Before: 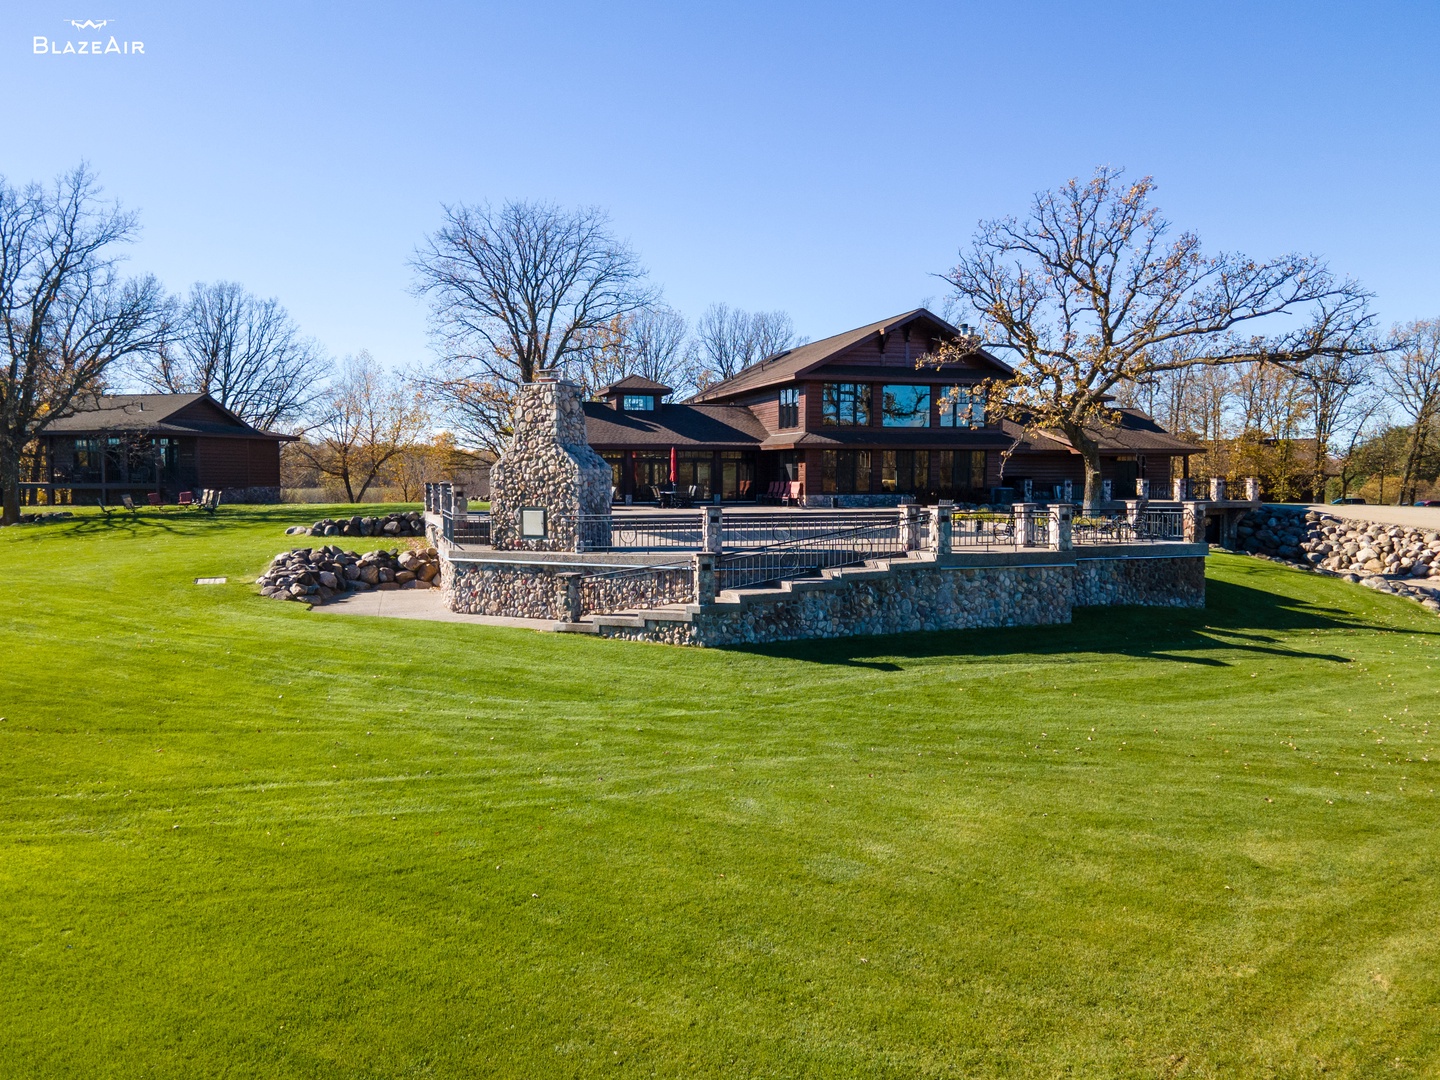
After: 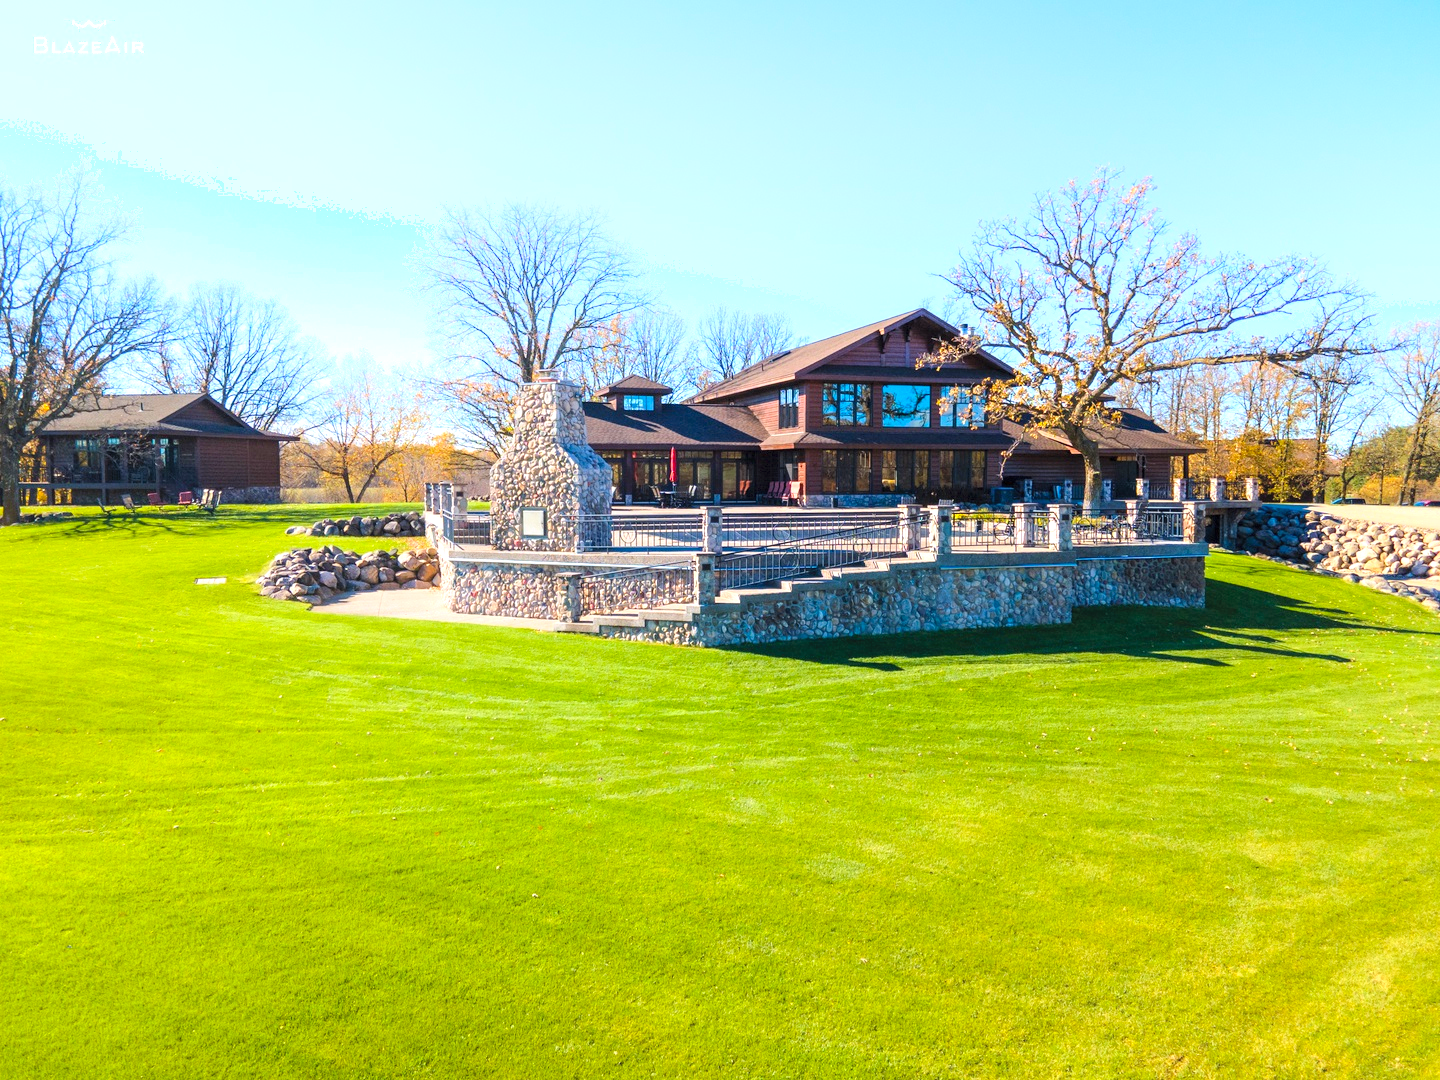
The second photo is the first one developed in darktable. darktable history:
contrast brightness saturation: contrast 0.069, brightness 0.176, saturation 0.4
exposure: exposure 0.605 EV, compensate exposure bias true, compensate highlight preservation false
shadows and highlights: shadows -24.67, highlights 51.04, soften with gaussian
